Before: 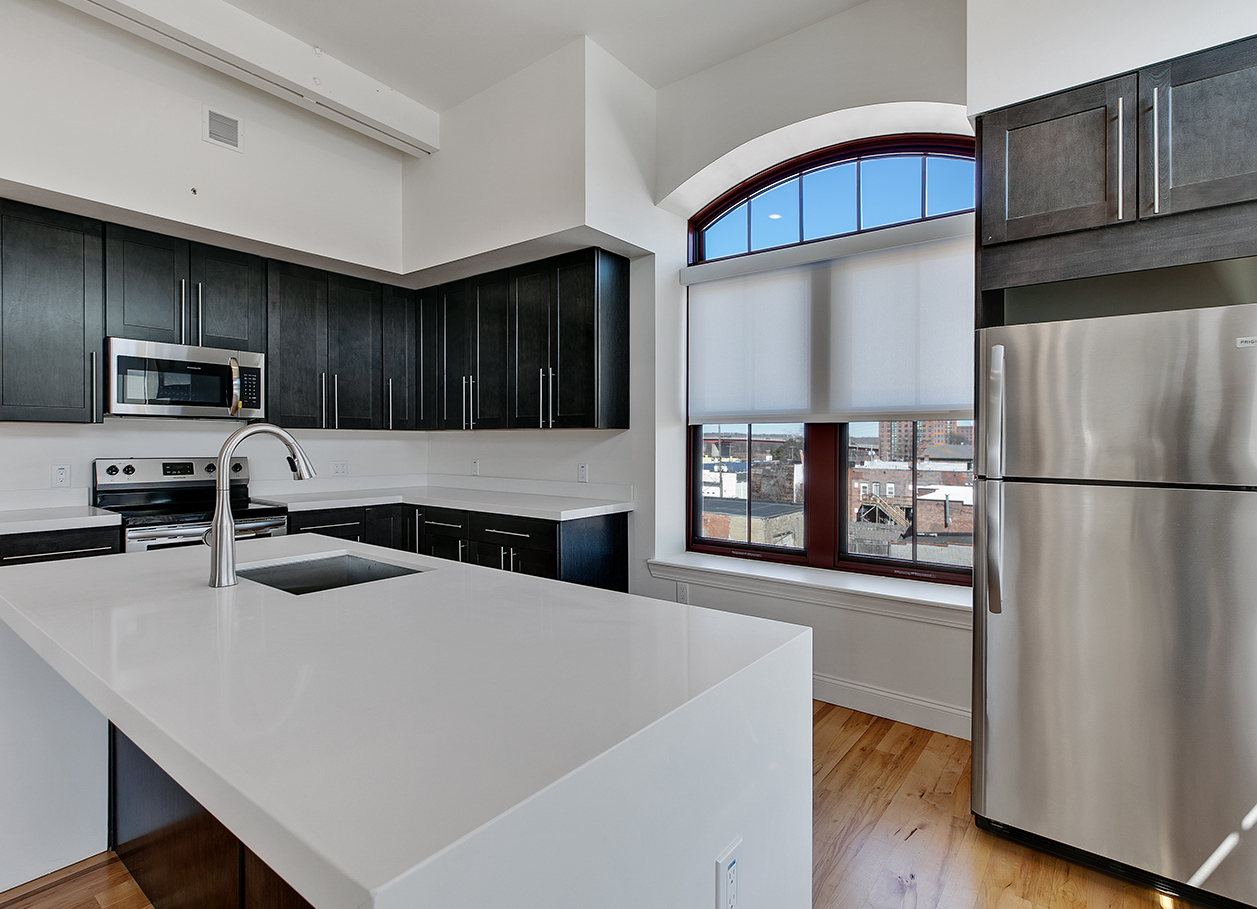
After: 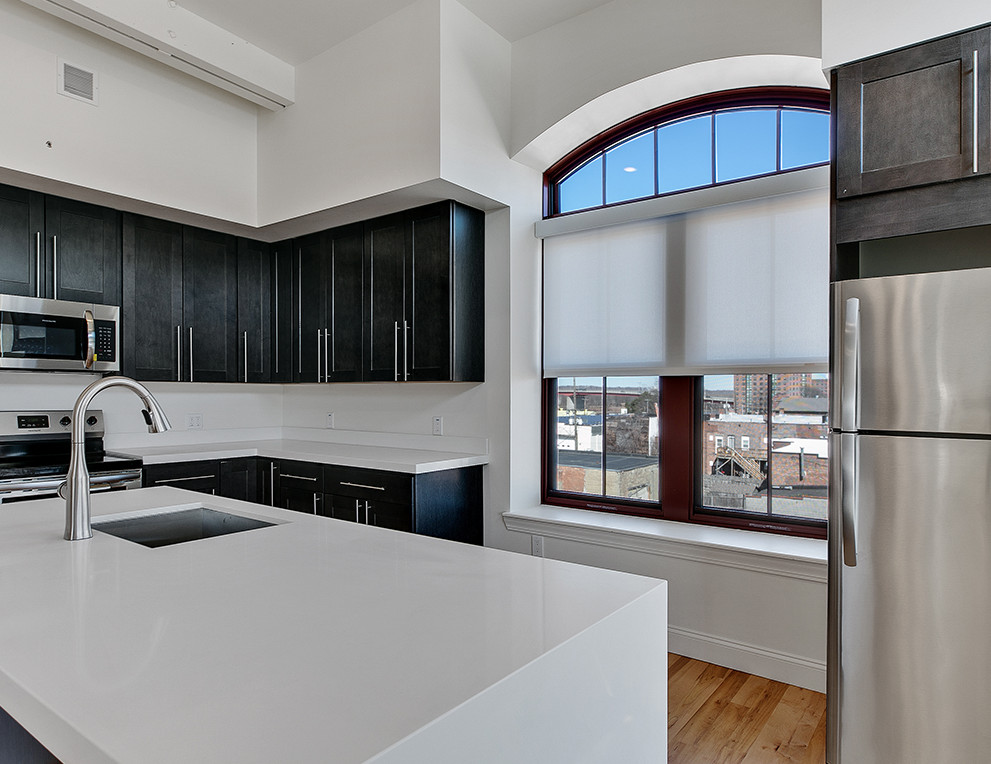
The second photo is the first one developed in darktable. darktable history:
crop: left 11.564%, top 5.268%, right 9.592%, bottom 10.601%
